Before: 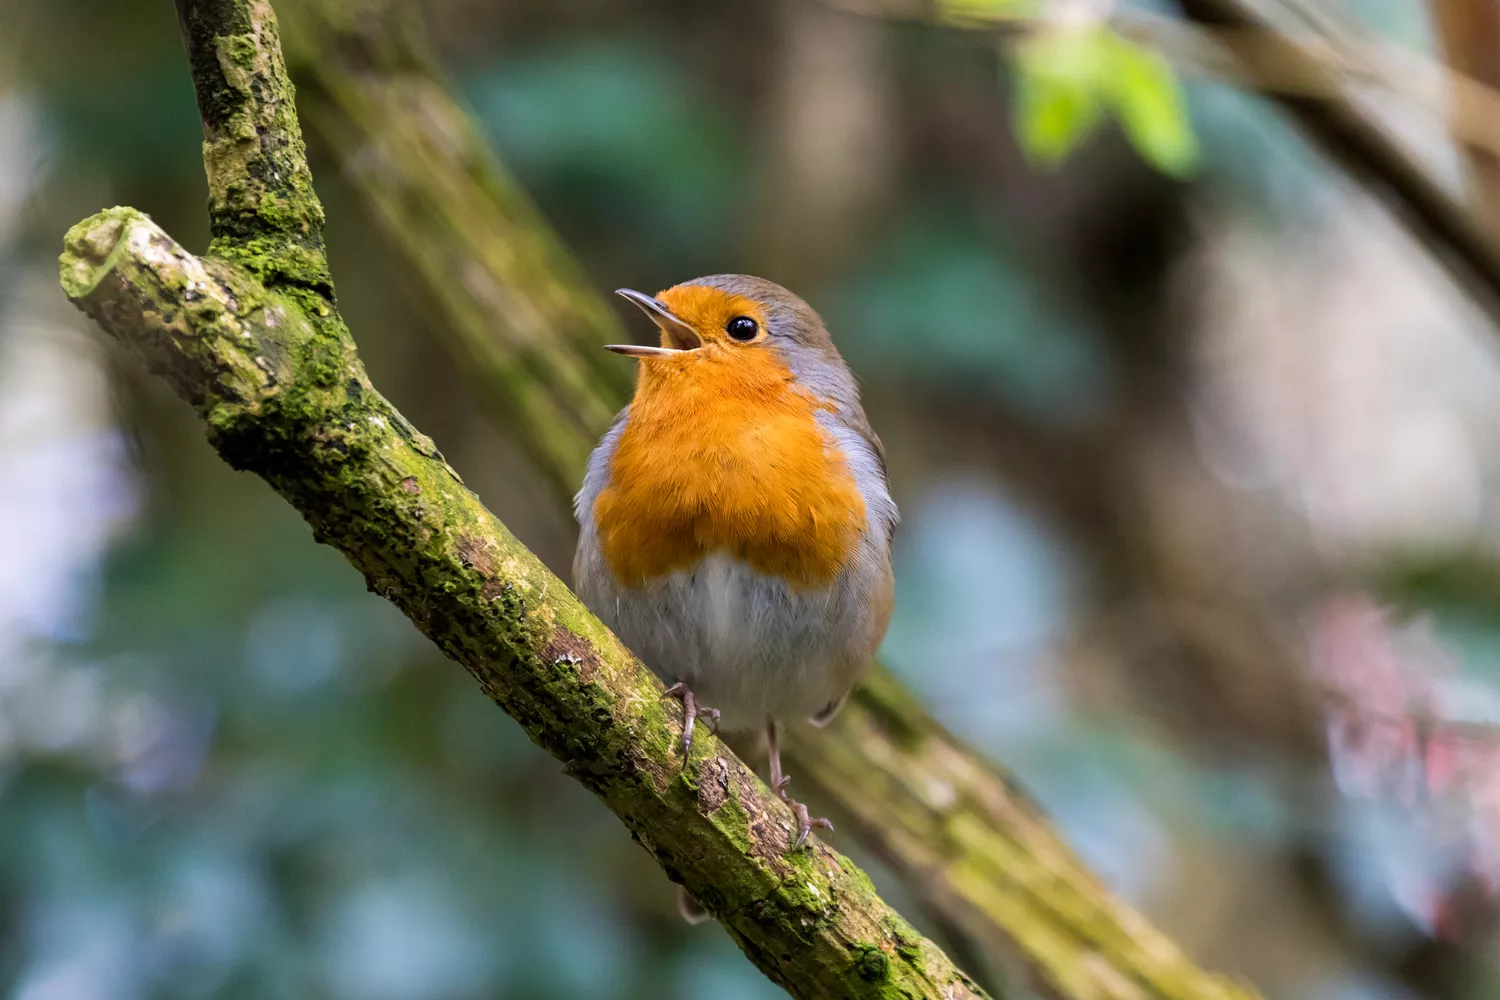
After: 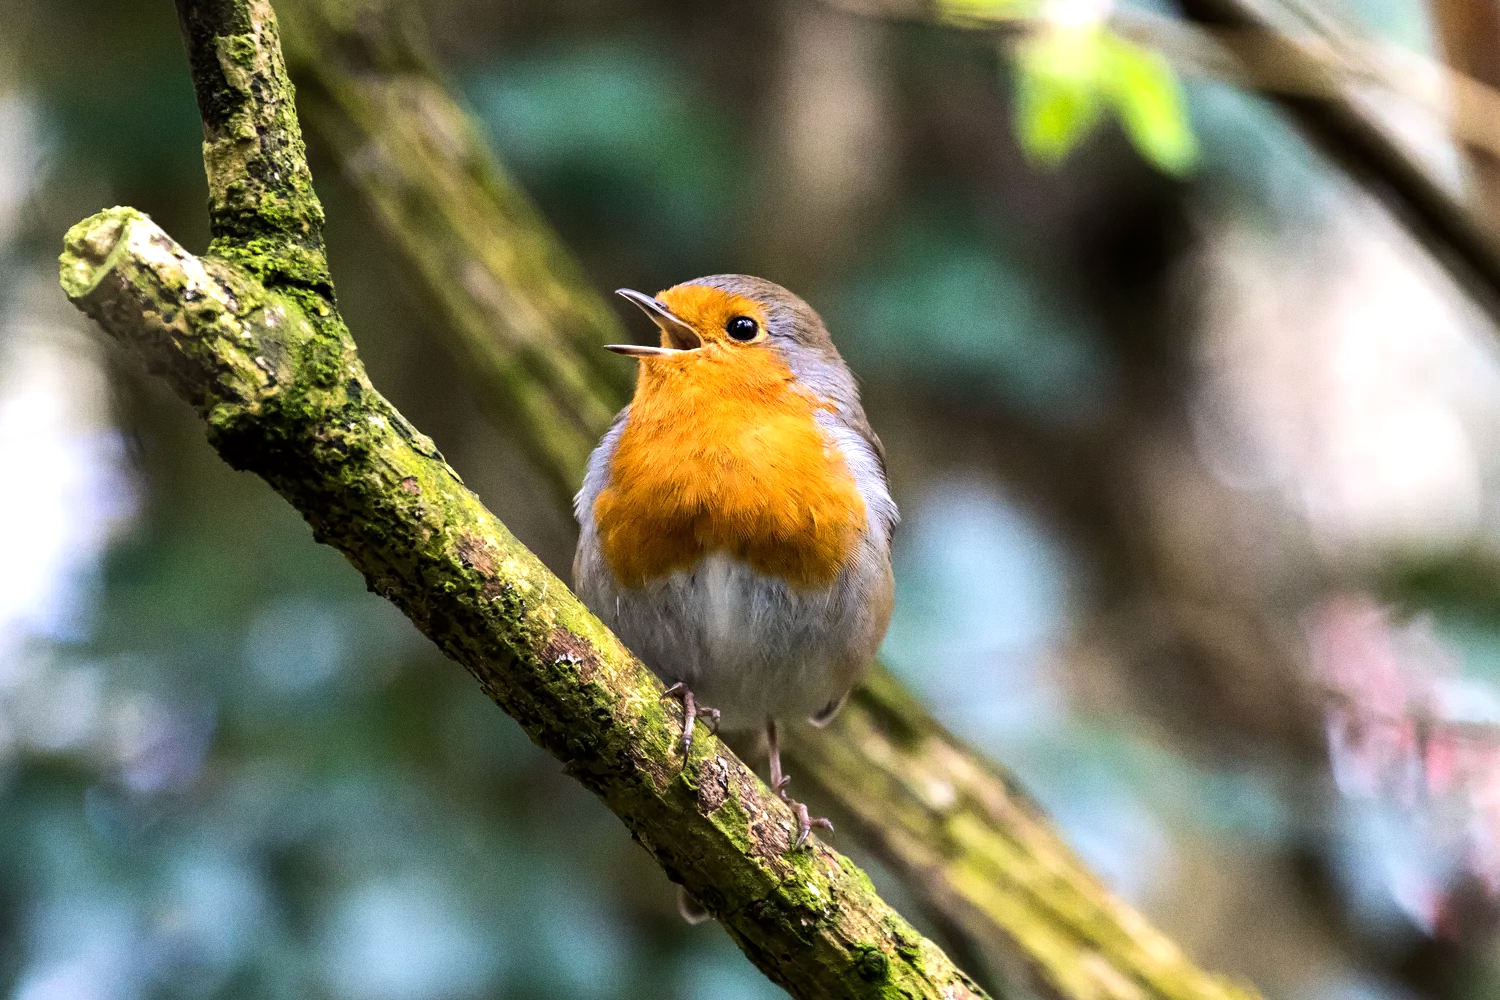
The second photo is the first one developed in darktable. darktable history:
tone equalizer: -8 EV -0.75 EV, -7 EV -0.7 EV, -6 EV -0.6 EV, -5 EV -0.4 EV, -3 EV 0.4 EV, -2 EV 0.6 EV, -1 EV 0.7 EV, +0 EV 0.75 EV, edges refinement/feathering 500, mask exposure compensation -1.57 EV, preserve details no
color zones: mix -62.47%
grain: coarseness 0.09 ISO
